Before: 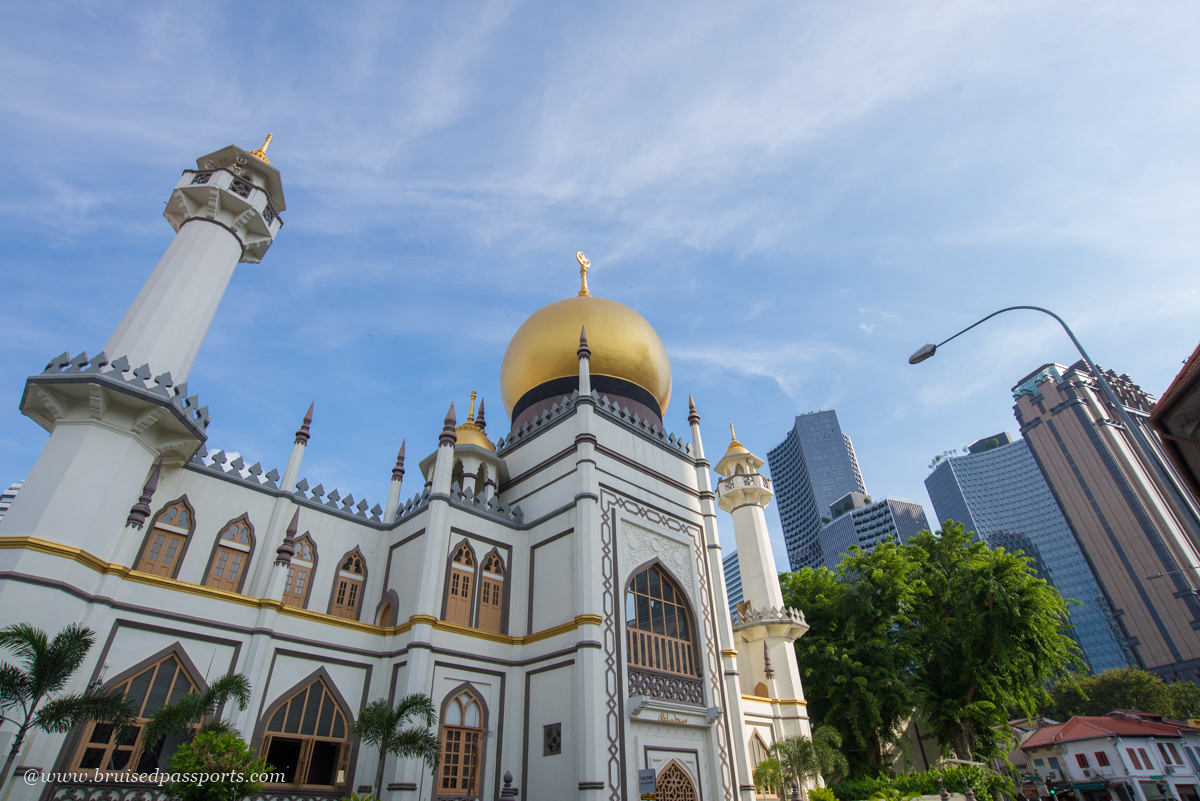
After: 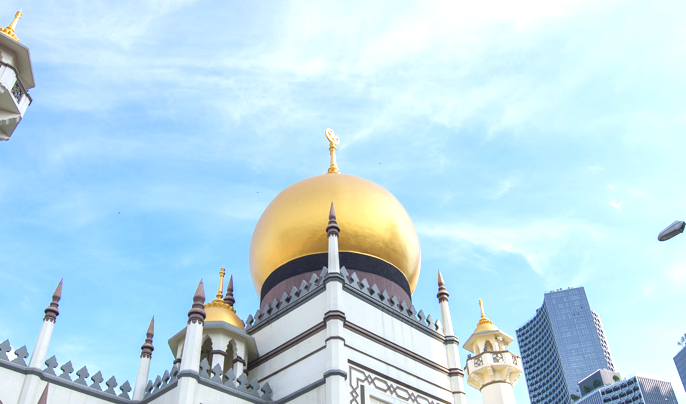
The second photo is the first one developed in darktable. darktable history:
crop: left 20.932%, top 15.471%, right 21.848%, bottom 34.081%
exposure: black level correction 0, exposure 0.95 EV, compensate exposure bias true, compensate highlight preservation false
